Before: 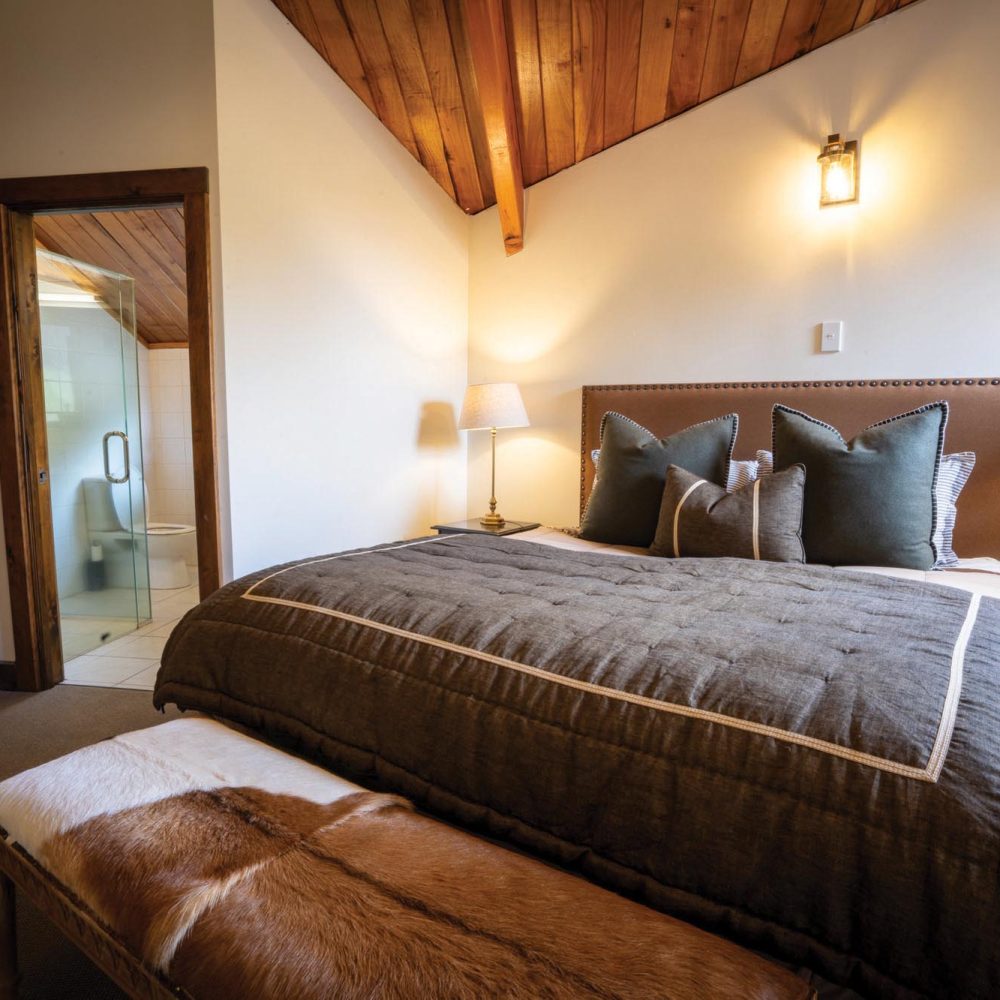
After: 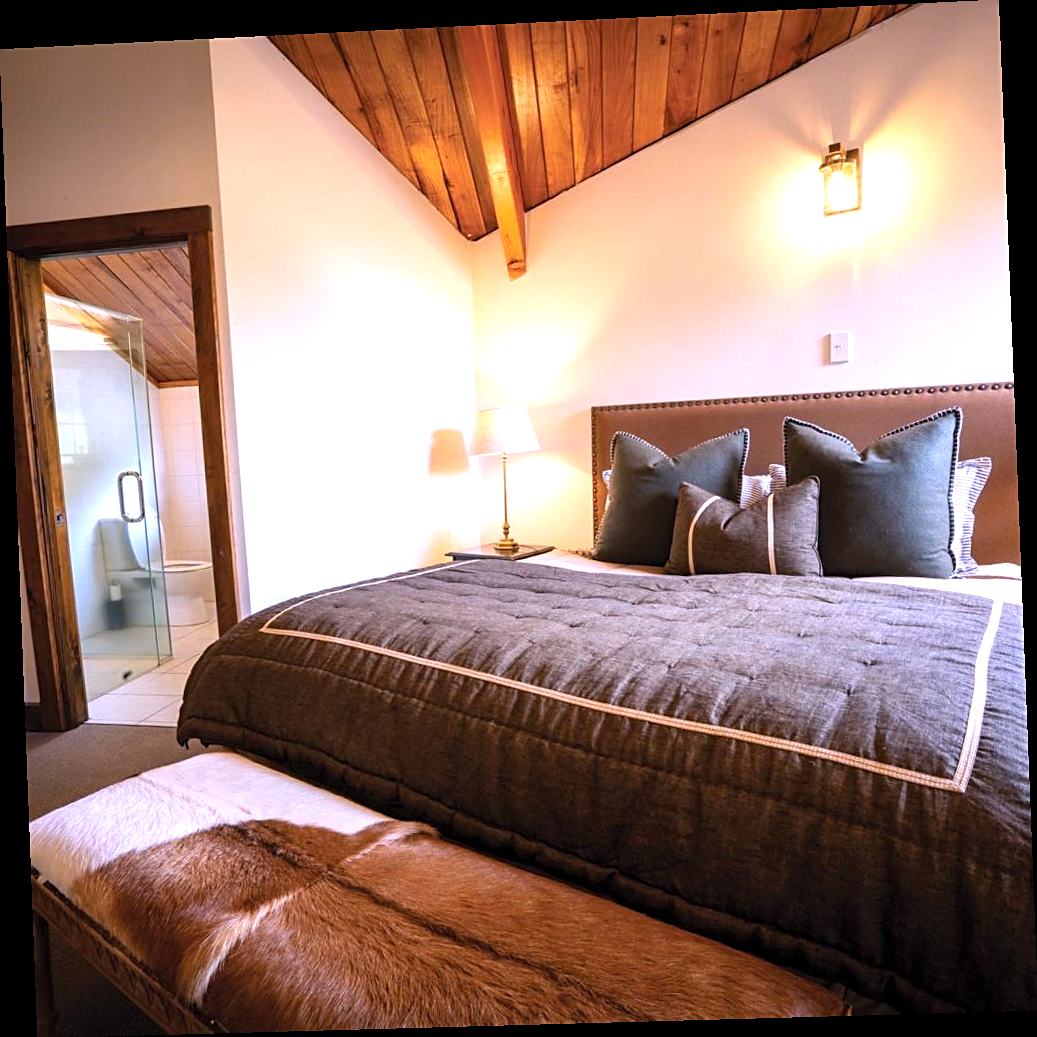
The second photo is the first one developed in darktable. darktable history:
rotate and perspective: rotation -2.22°, lens shift (horizontal) -0.022, automatic cropping off
sharpen: on, module defaults
color correction: highlights a* -0.182, highlights b* -0.124
white balance: red 1.066, blue 1.119
levels: levels [0, 0.43, 0.859]
